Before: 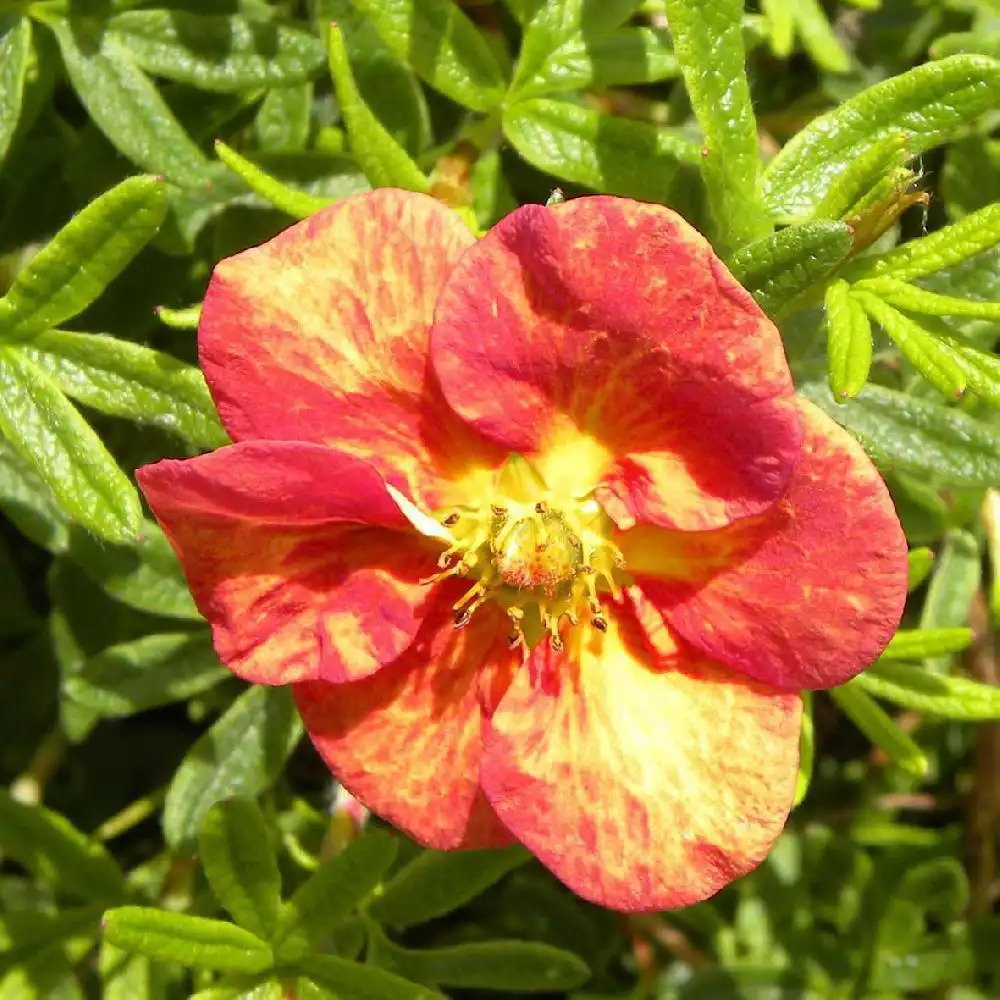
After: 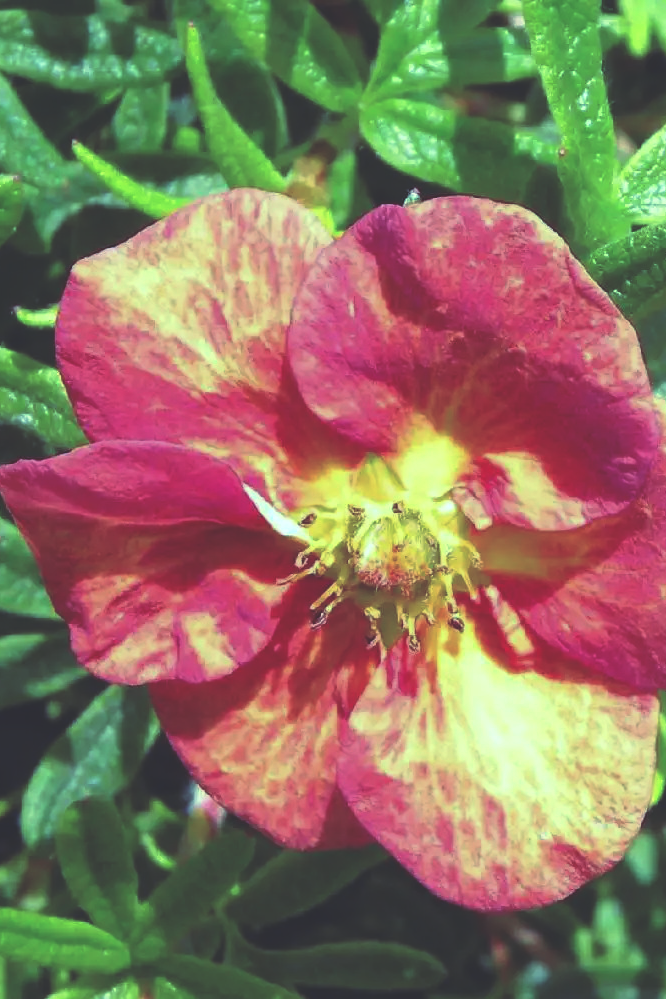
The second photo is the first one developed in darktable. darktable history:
crop and rotate: left 14.385%, right 18.948%
white balance: red 0.984, blue 1.059
rgb curve: curves: ch0 [(0, 0.186) (0.314, 0.284) (0.576, 0.466) (0.805, 0.691) (0.936, 0.886)]; ch1 [(0, 0.186) (0.314, 0.284) (0.581, 0.534) (0.771, 0.746) (0.936, 0.958)]; ch2 [(0, 0.216) (0.275, 0.39) (1, 1)], mode RGB, independent channels, compensate middle gray true, preserve colors none
